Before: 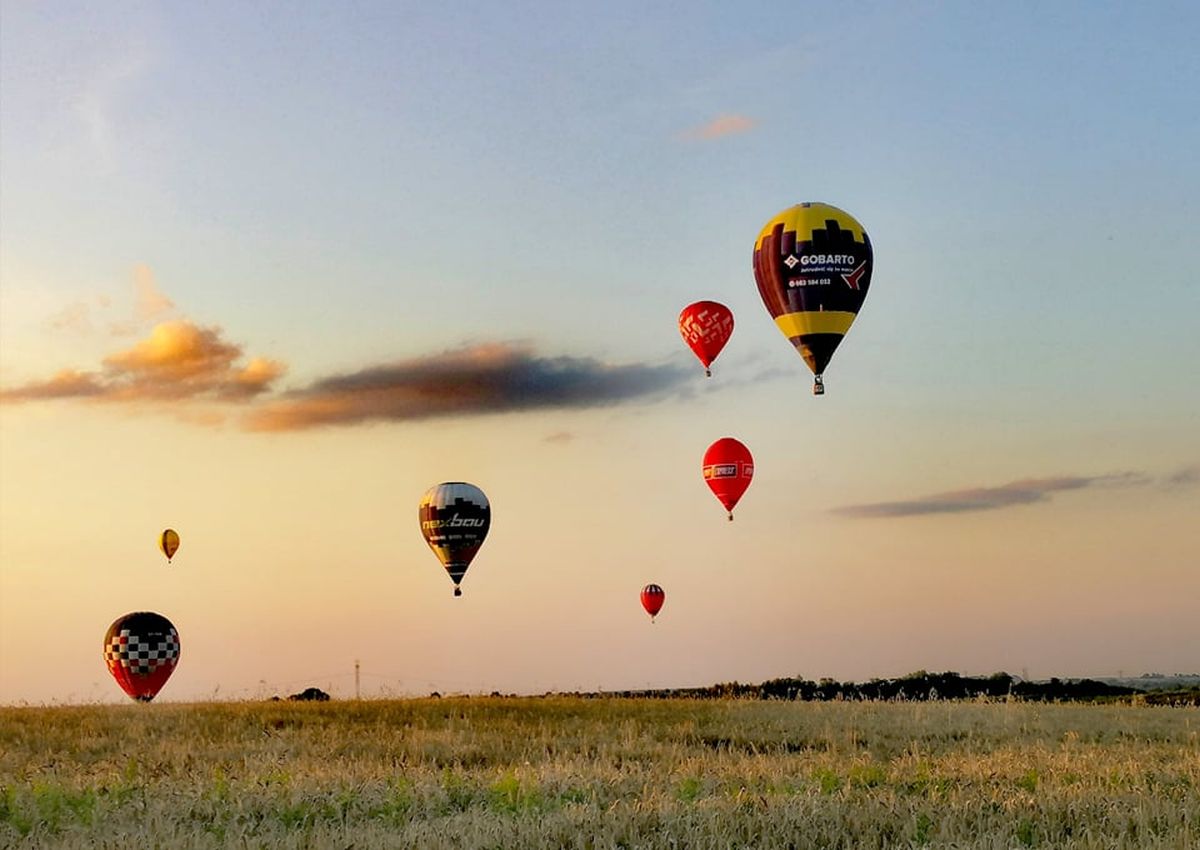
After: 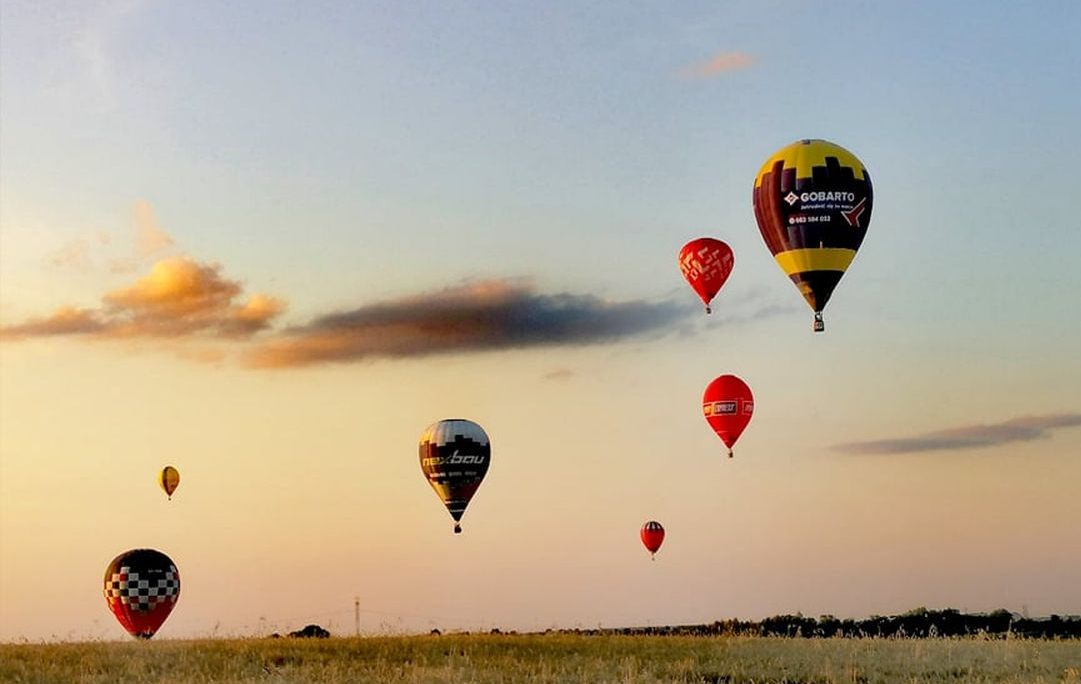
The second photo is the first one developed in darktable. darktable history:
crop: top 7.47%, right 9.904%, bottom 11.978%
